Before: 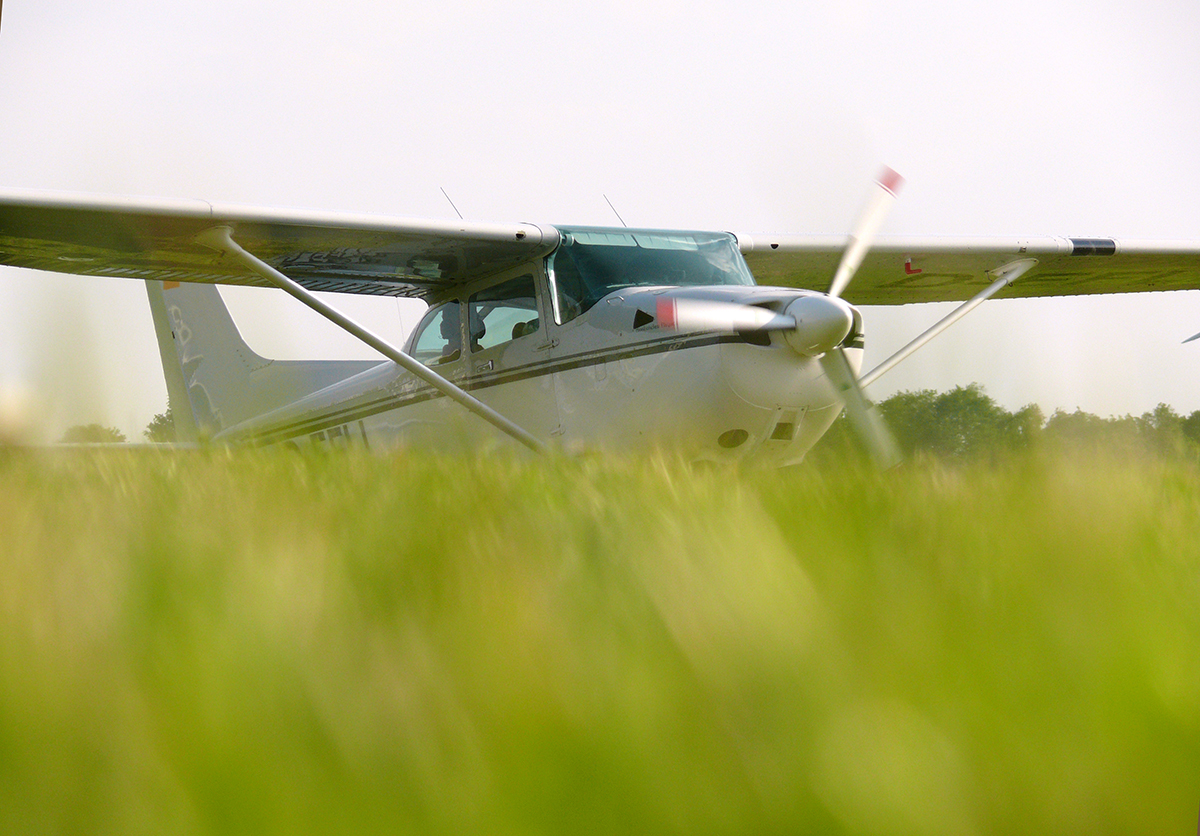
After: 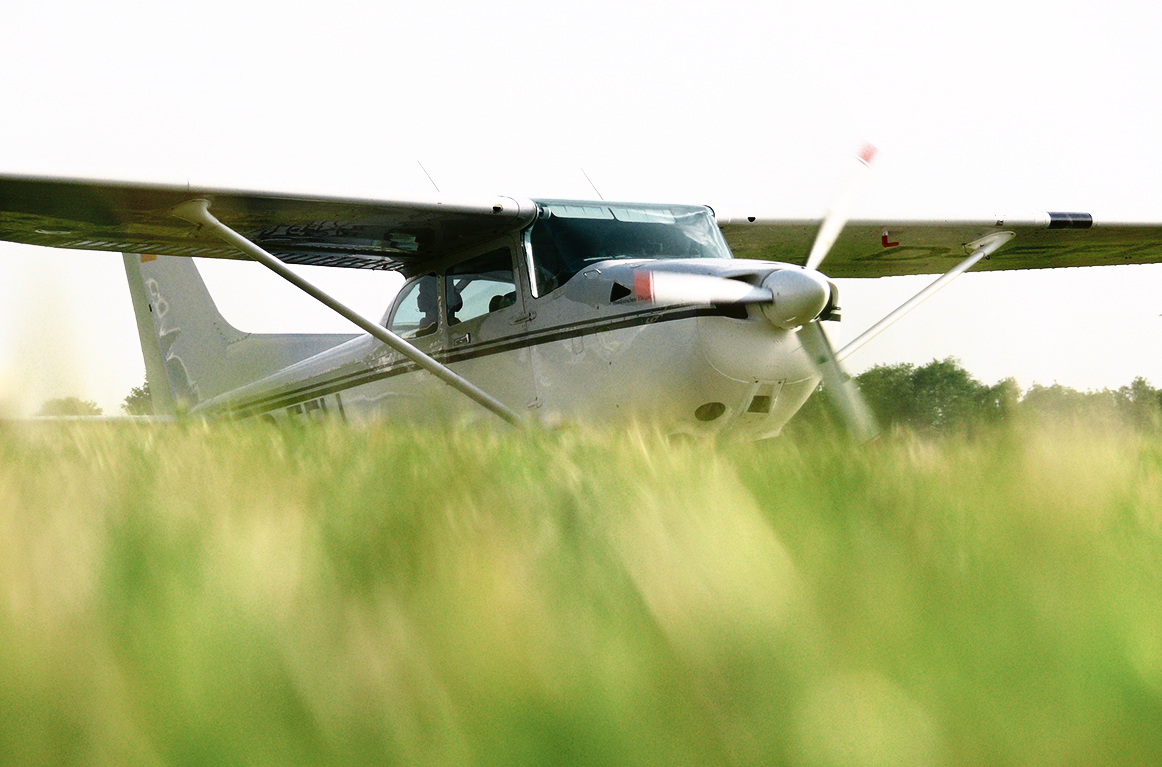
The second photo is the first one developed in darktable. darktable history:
color zones: curves: ch0 [(0, 0.5) (0.125, 0.4) (0.25, 0.5) (0.375, 0.4) (0.5, 0.4) (0.625, 0.35) (0.75, 0.35) (0.875, 0.5)]; ch1 [(0, 0.35) (0.125, 0.45) (0.25, 0.35) (0.375, 0.35) (0.5, 0.35) (0.625, 0.35) (0.75, 0.45) (0.875, 0.35)]; ch2 [(0, 0.6) (0.125, 0.5) (0.25, 0.5) (0.375, 0.6) (0.5, 0.6) (0.625, 0.5) (0.75, 0.5) (0.875, 0.5)]
contrast brightness saturation: contrast 0.28
tone curve: curves: ch0 [(0, 0) (0.003, 0.001) (0.011, 0.005) (0.025, 0.011) (0.044, 0.02) (0.069, 0.031) (0.1, 0.045) (0.136, 0.077) (0.177, 0.124) (0.224, 0.181) (0.277, 0.245) (0.335, 0.316) (0.399, 0.393) (0.468, 0.477) (0.543, 0.568) (0.623, 0.666) (0.709, 0.771) (0.801, 0.871) (0.898, 0.965) (1, 1)], preserve colors none
shadows and highlights: shadows 25, highlights -25
crop: left 1.964%, top 3.251%, right 1.122%, bottom 4.933%
